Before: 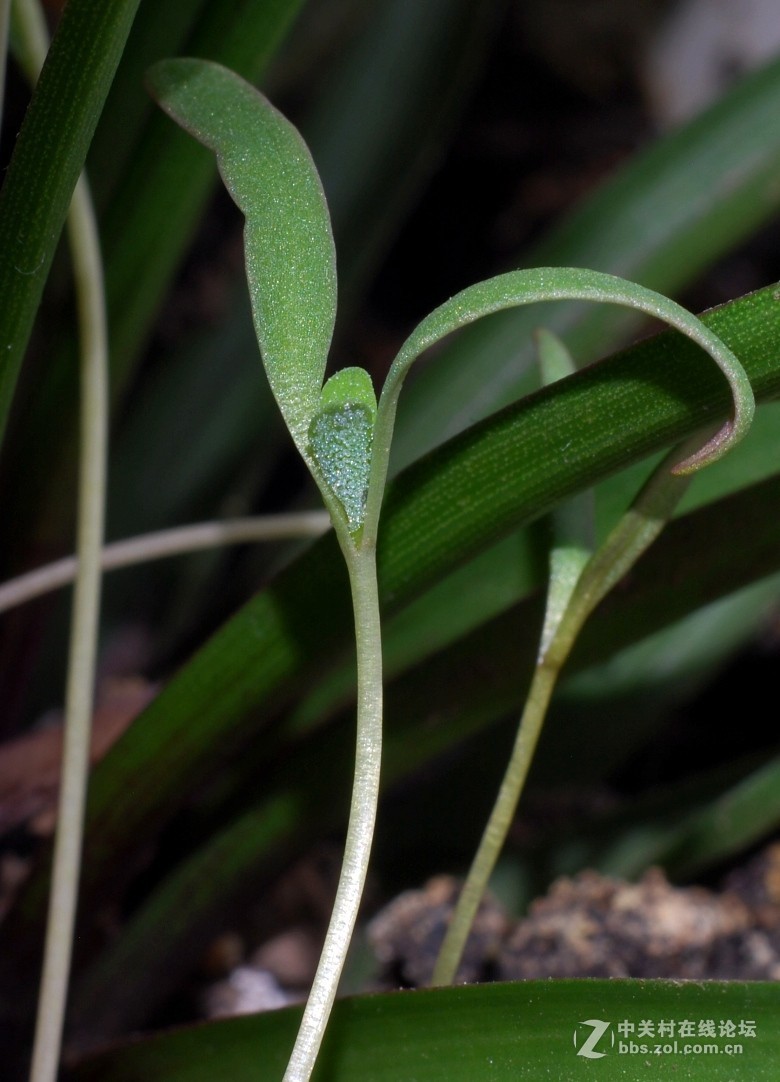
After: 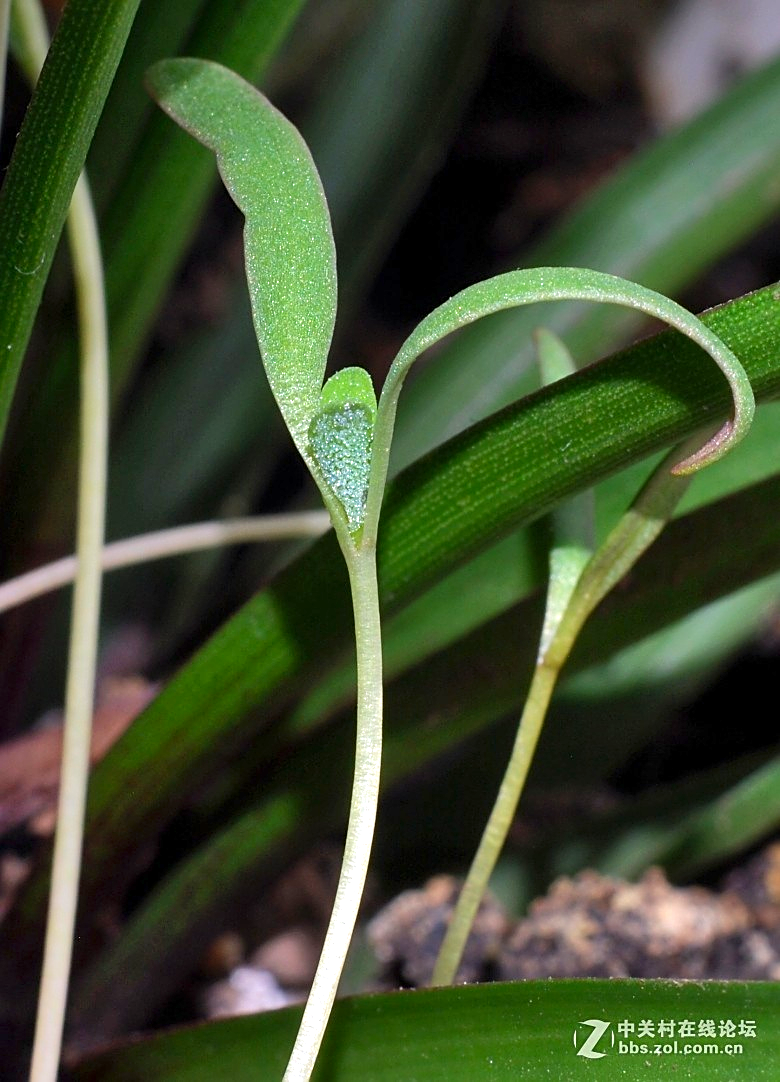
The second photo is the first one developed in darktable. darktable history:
exposure: exposure 0.655 EV, compensate highlight preservation false
shadows and highlights: soften with gaussian
contrast brightness saturation: saturation 0.13
sharpen: on, module defaults
